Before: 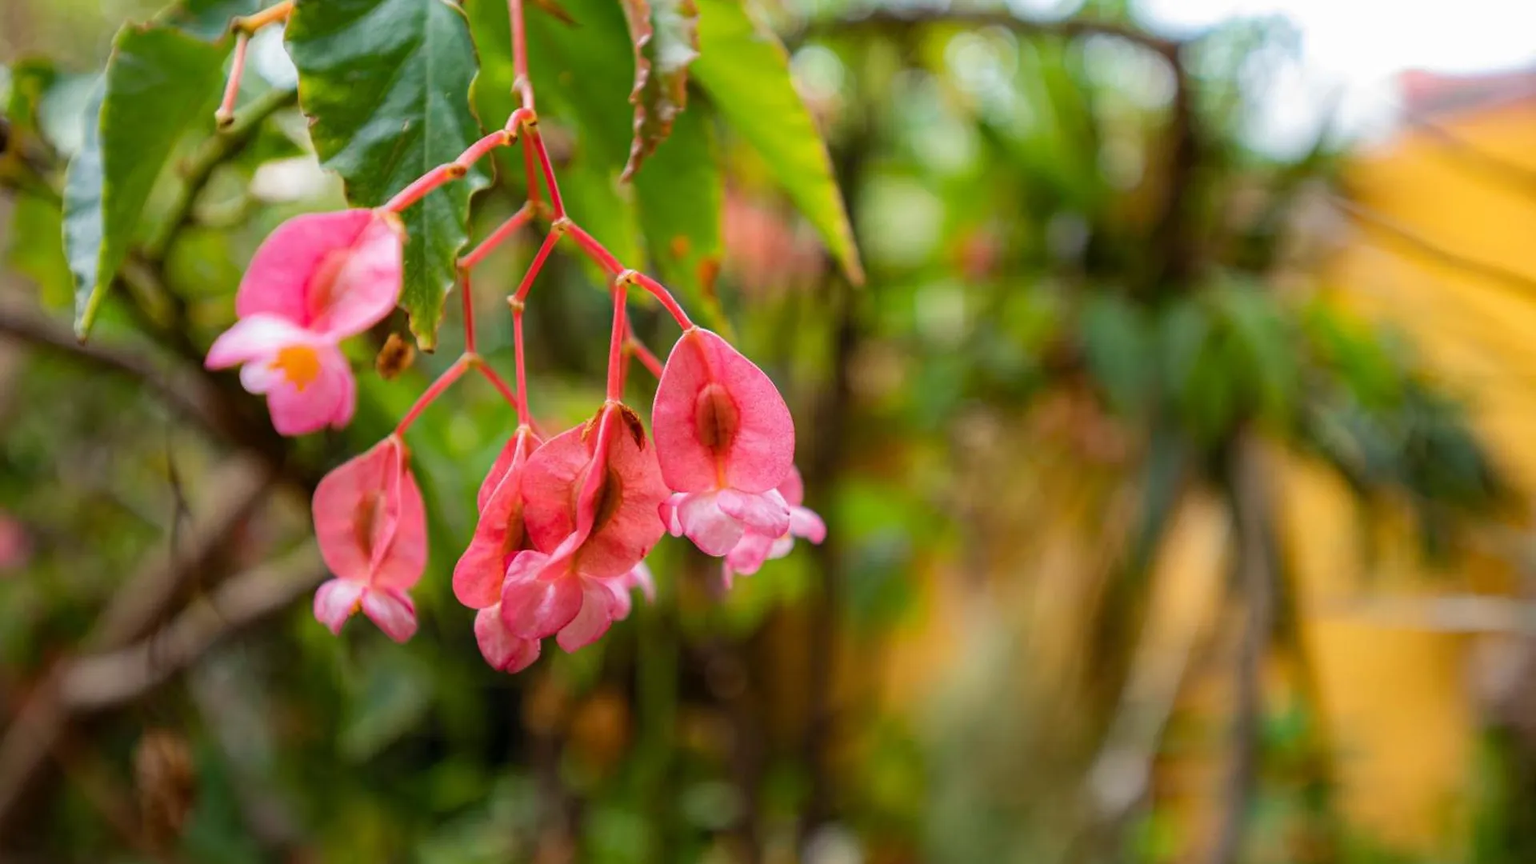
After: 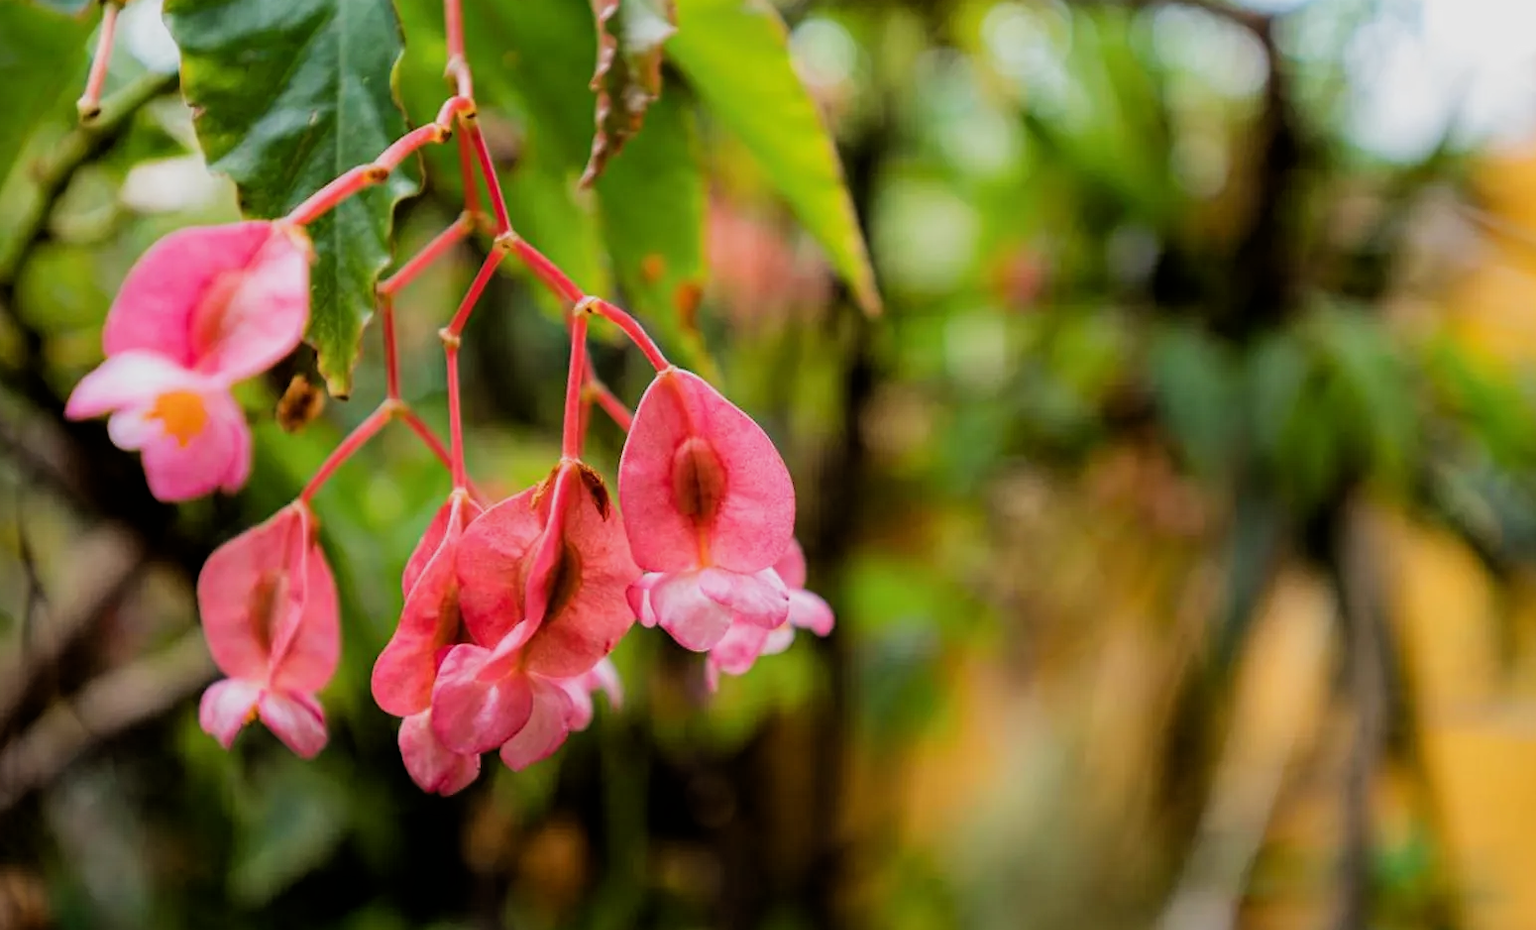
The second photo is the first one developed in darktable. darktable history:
crop: left 9.963%, top 3.556%, right 9.271%, bottom 9.489%
filmic rgb: black relative exposure -5.05 EV, white relative exposure 3.54 EV, hardness 3.16, contrast 1.188, highlights saturation mix -48.56%
